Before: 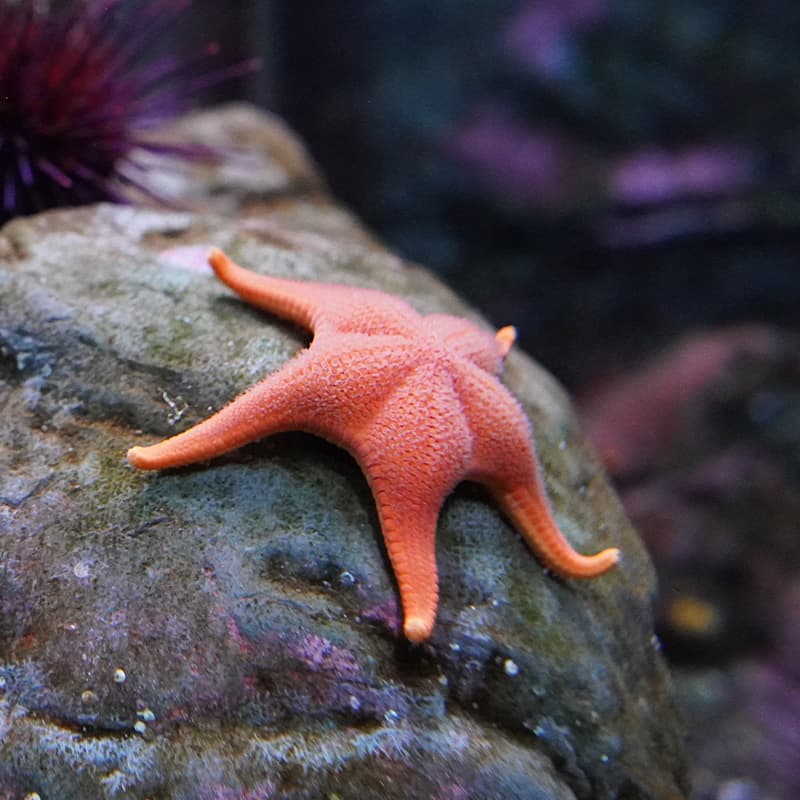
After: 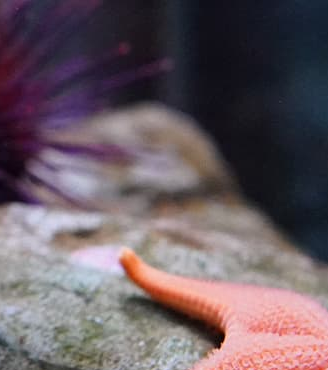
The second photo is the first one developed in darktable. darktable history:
crop and rotate: left 11.158%, top 0.095%, right 47.761%, bottom 53.649%
